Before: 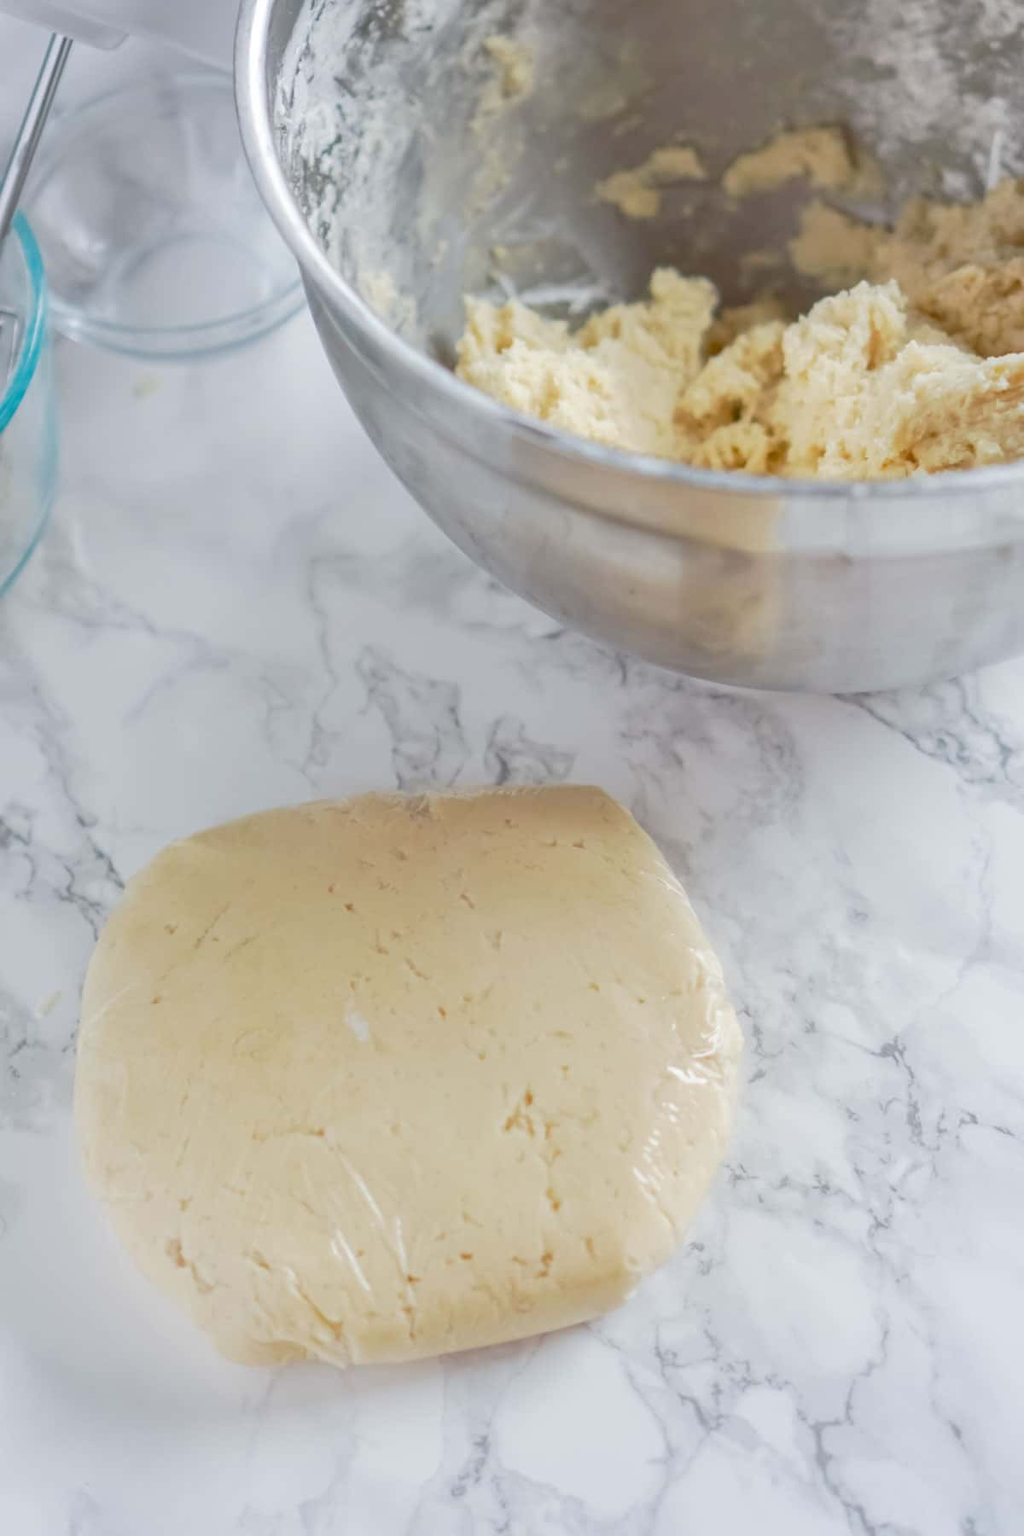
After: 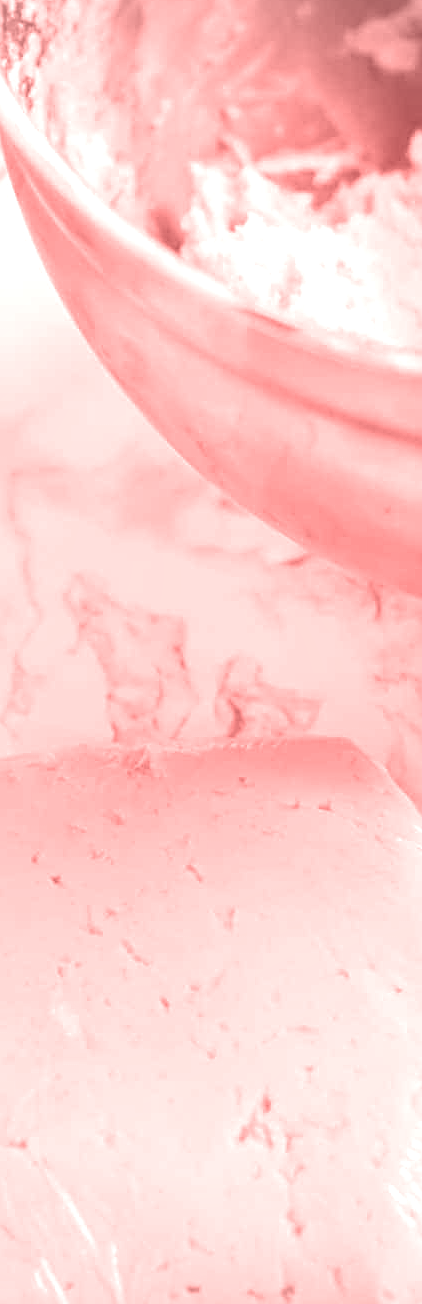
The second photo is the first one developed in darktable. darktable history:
vignetting: on, module defaults
local contrast: on, module defaults
colorize: saturation 60%, source mix 100%
color correction: highlights a* 2.72, highlights b* 22.8
exposure: black level correction 0.001, exposure 0.5 EV, compensate exposure bias true, compensate highlight preservation false
color zones: curves: ch0 [(0, 0.466) (0.128, 0.466) (0.25, 0.5) (0.375, 0.456) (0.5, 0.5) (0.625, 0.5) (0.737, 0.652) (0.875, 0.5)]; ch1 [(0, 0.603) (0.125, 0.618) (0.261, 0.348) (0.372, 0.353) (0.497, 0.363) (0.611, 0.45) (0.731, 0.427) (0.875, 0.518) (0.998, 0.652)]; ch2 [(0, 0.559) (0.125, 0.451) (0.253, 0.564) (0.37, 0.578) (0.5, 0.466) (0.625, 0.471) (0.731, 0.471) (0.88, 0.485)]
sharpen: on, module defaults
crop and rotate: left 29.476%, top 10.214%, right 35.32%, bottom 17.333%
